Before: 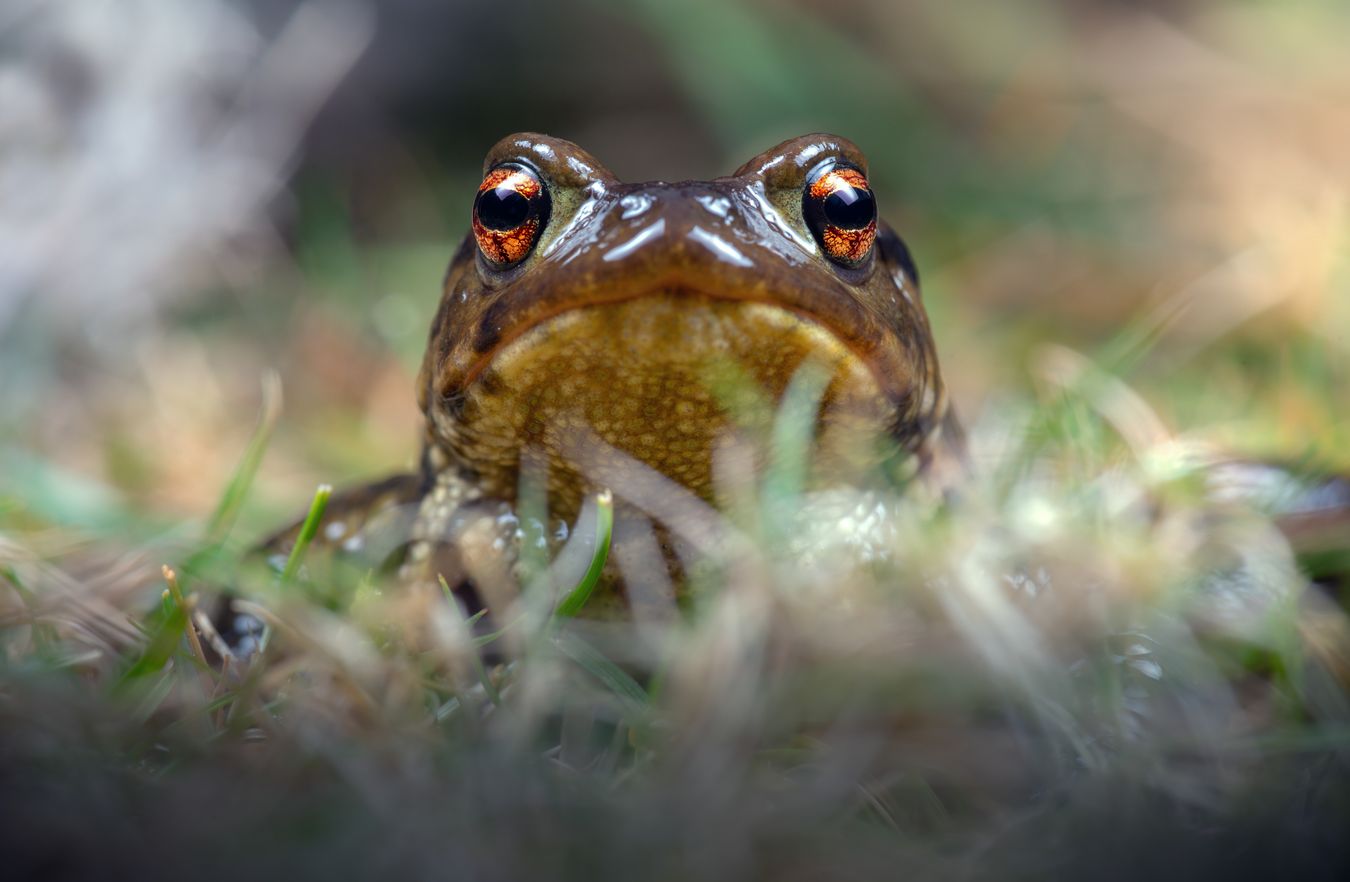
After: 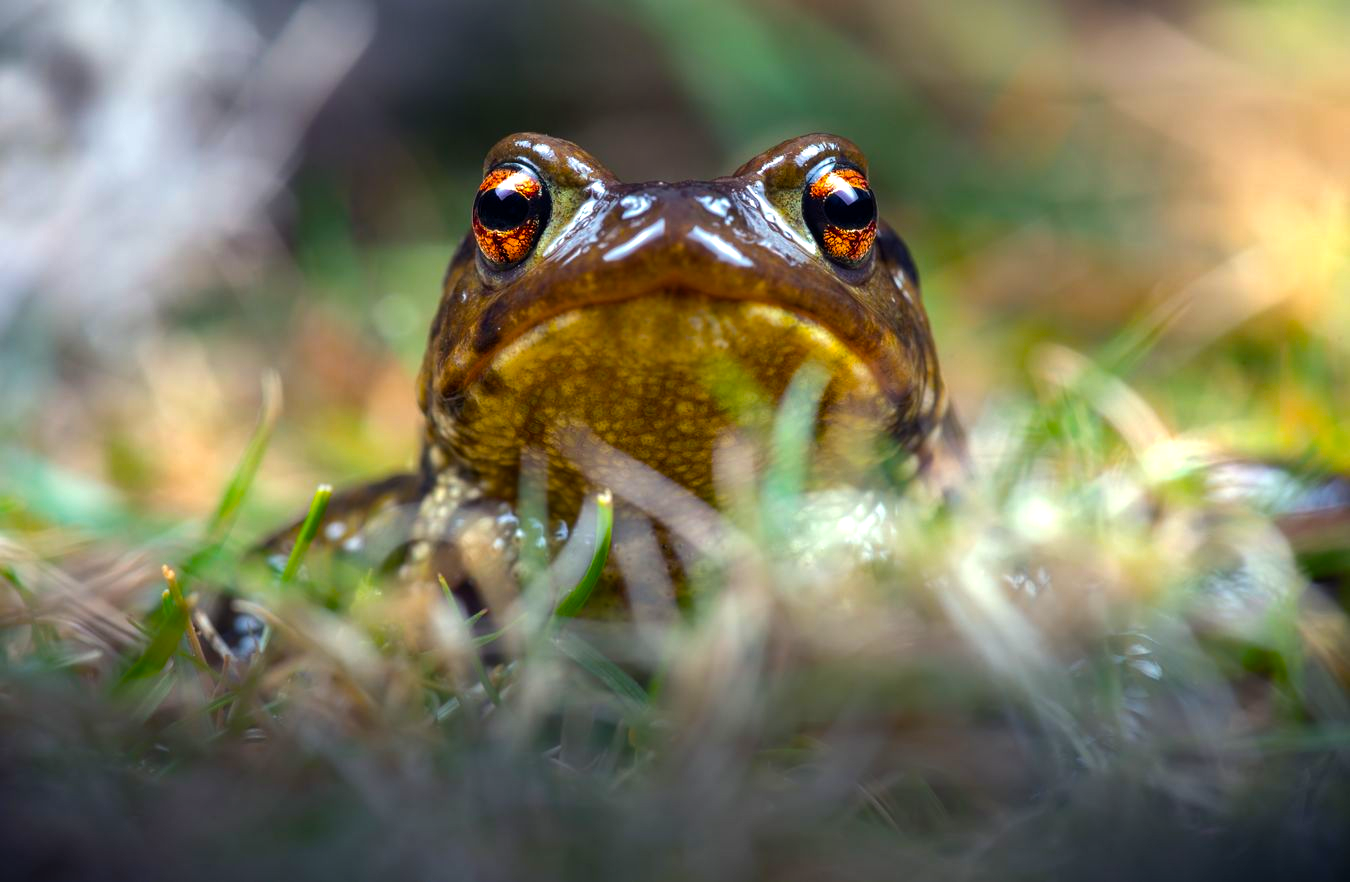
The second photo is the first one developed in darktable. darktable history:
shadows and highlights: shadows 47.54, highlights -41.09, soften with gaussian
color balance rgb: perceptual saturation grading › global saturation 41.216%, perceptual brilliance grading › highlights 12.802%, perceptual brilliance grading › mid-tones 8.06%, perceptual brilliance grading › shadows -17.294%, global vibrance 20%
